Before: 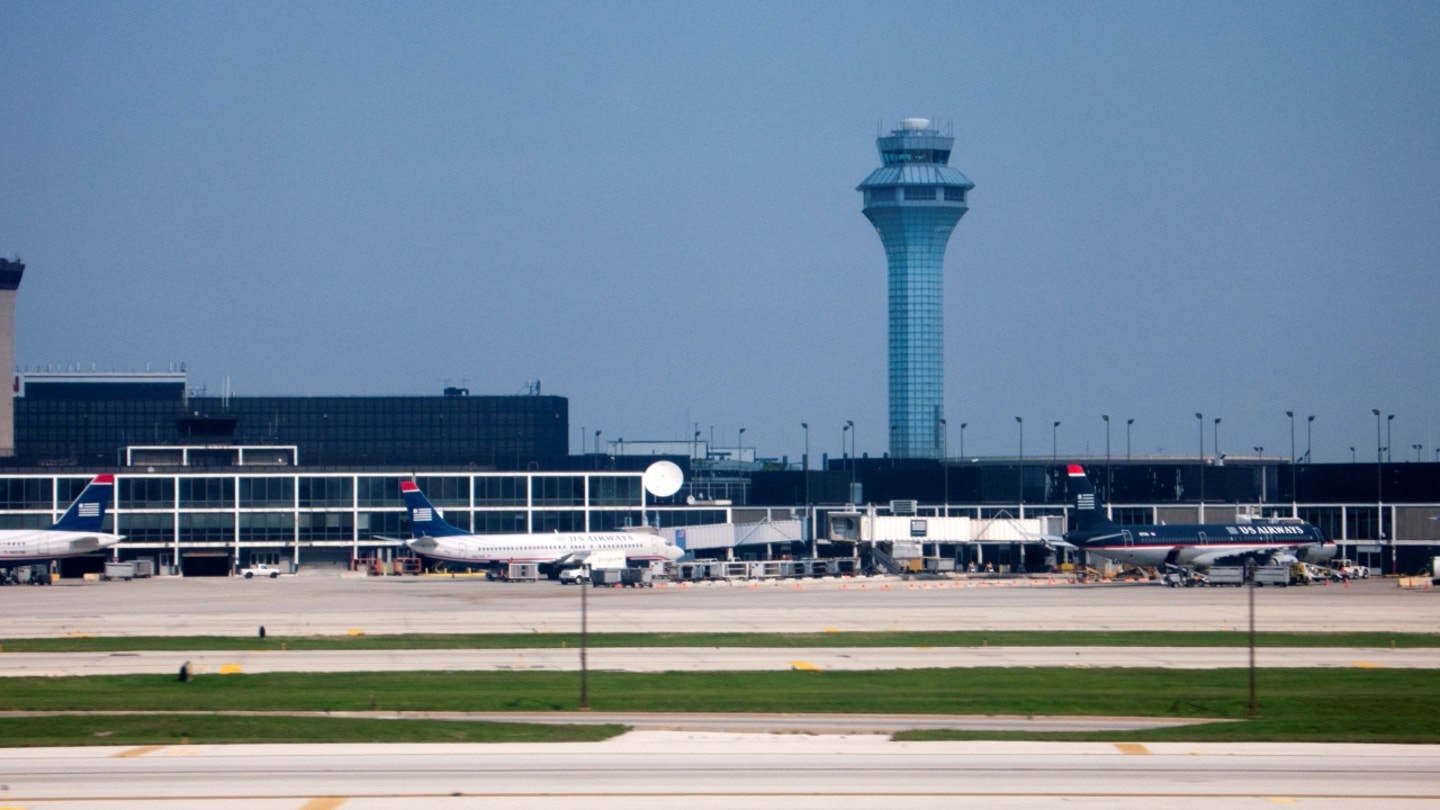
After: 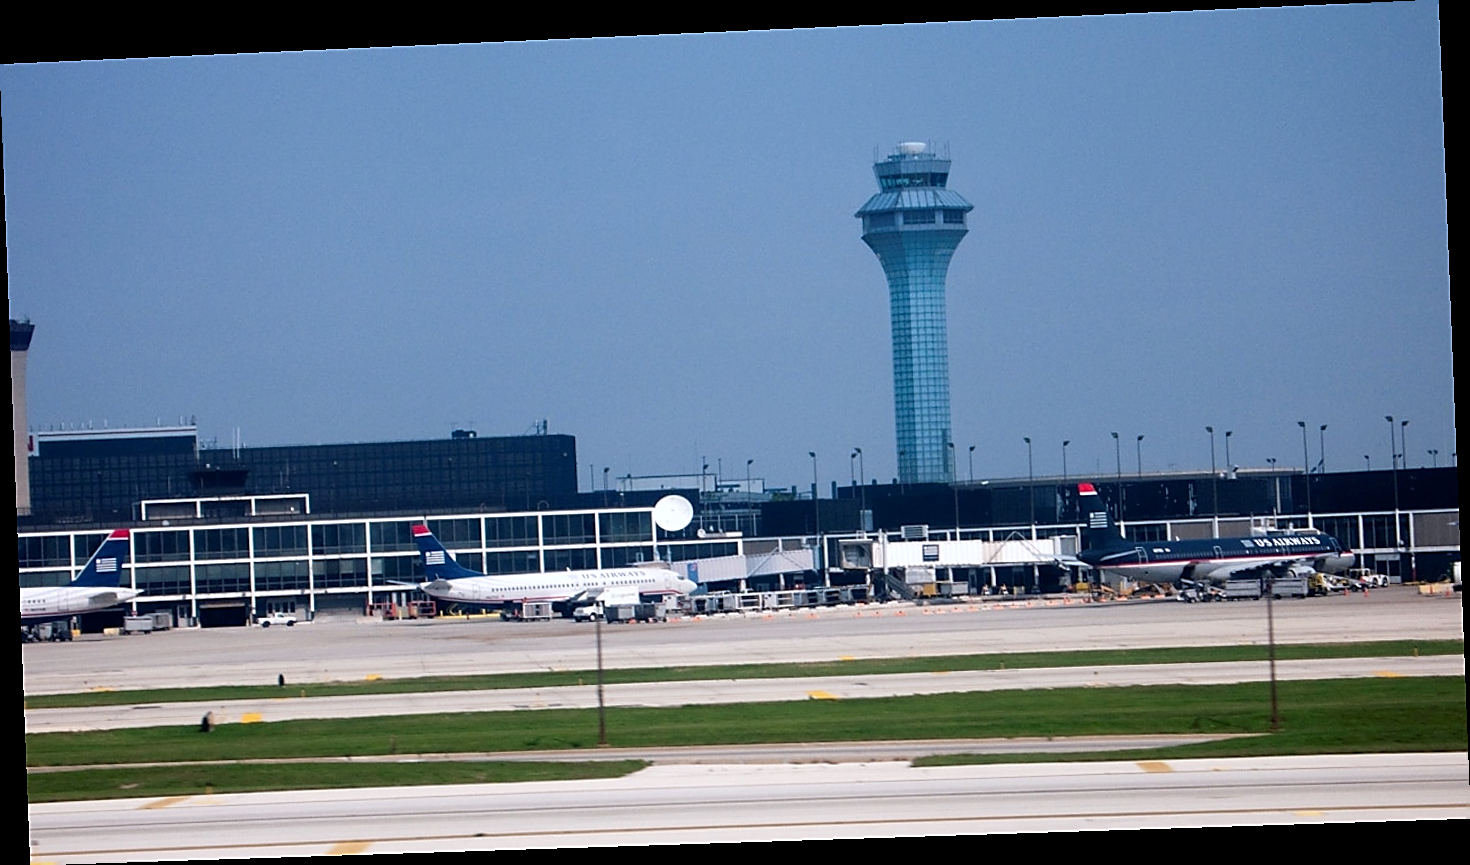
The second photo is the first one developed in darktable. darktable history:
white balance: red 0.976, blue 1.04
rotate and perspective: rotation -2.22°, lens shift (horizontal) -0.022, automatic cropping off
sharpen: radius 1.4, amount 1.25, threshold 0.7
